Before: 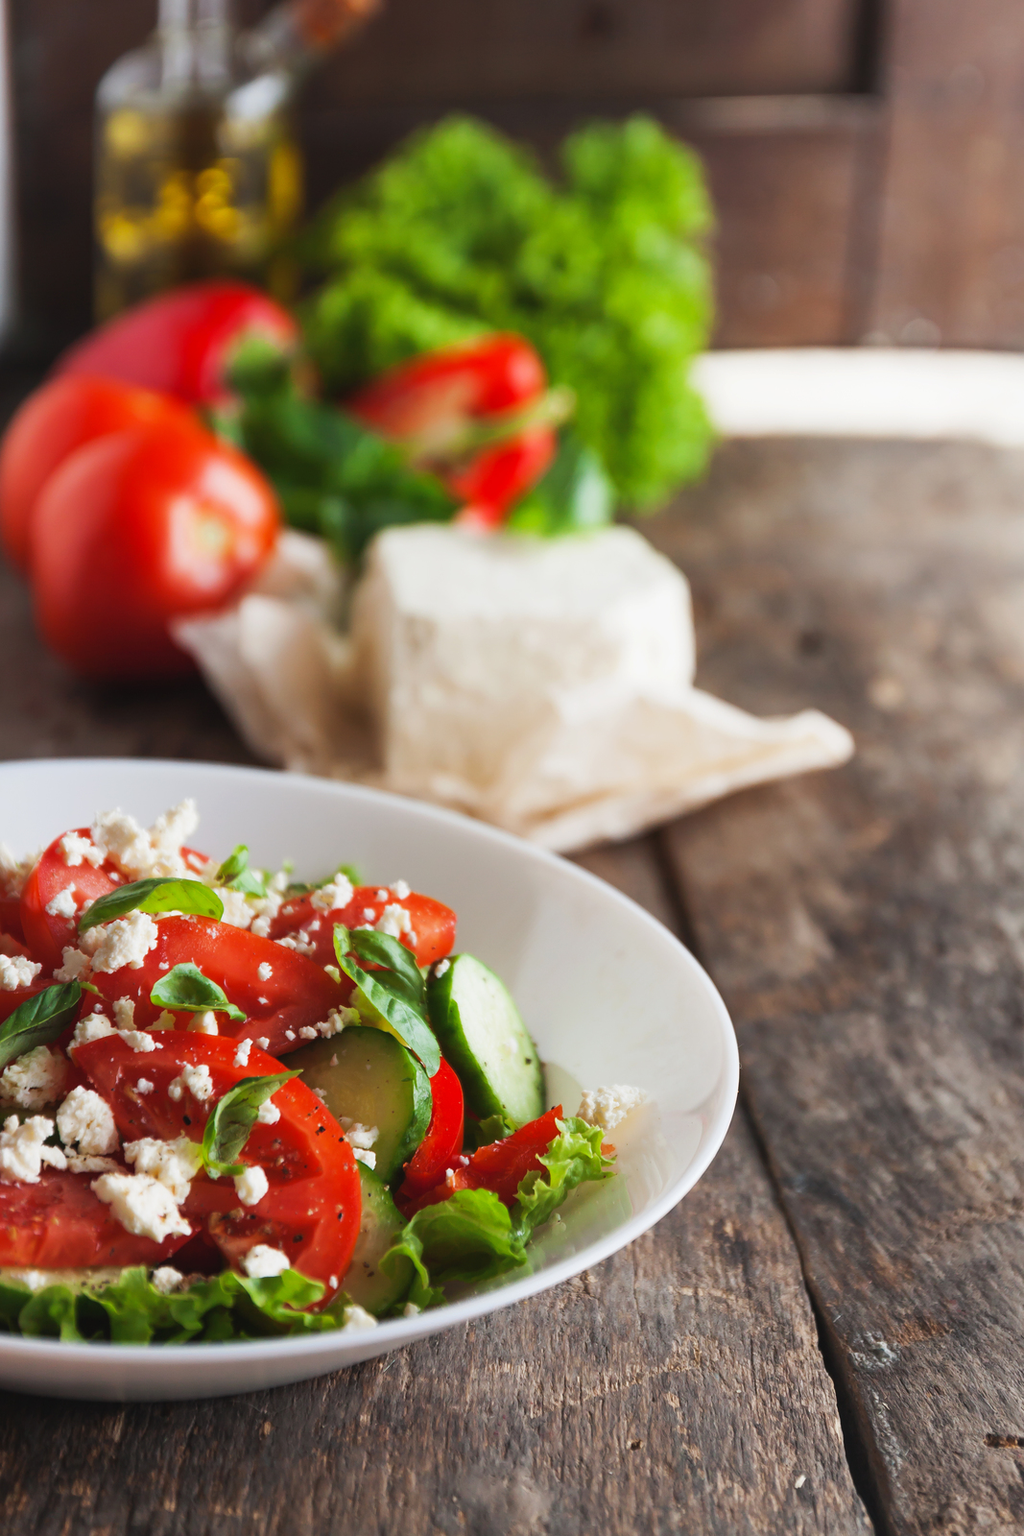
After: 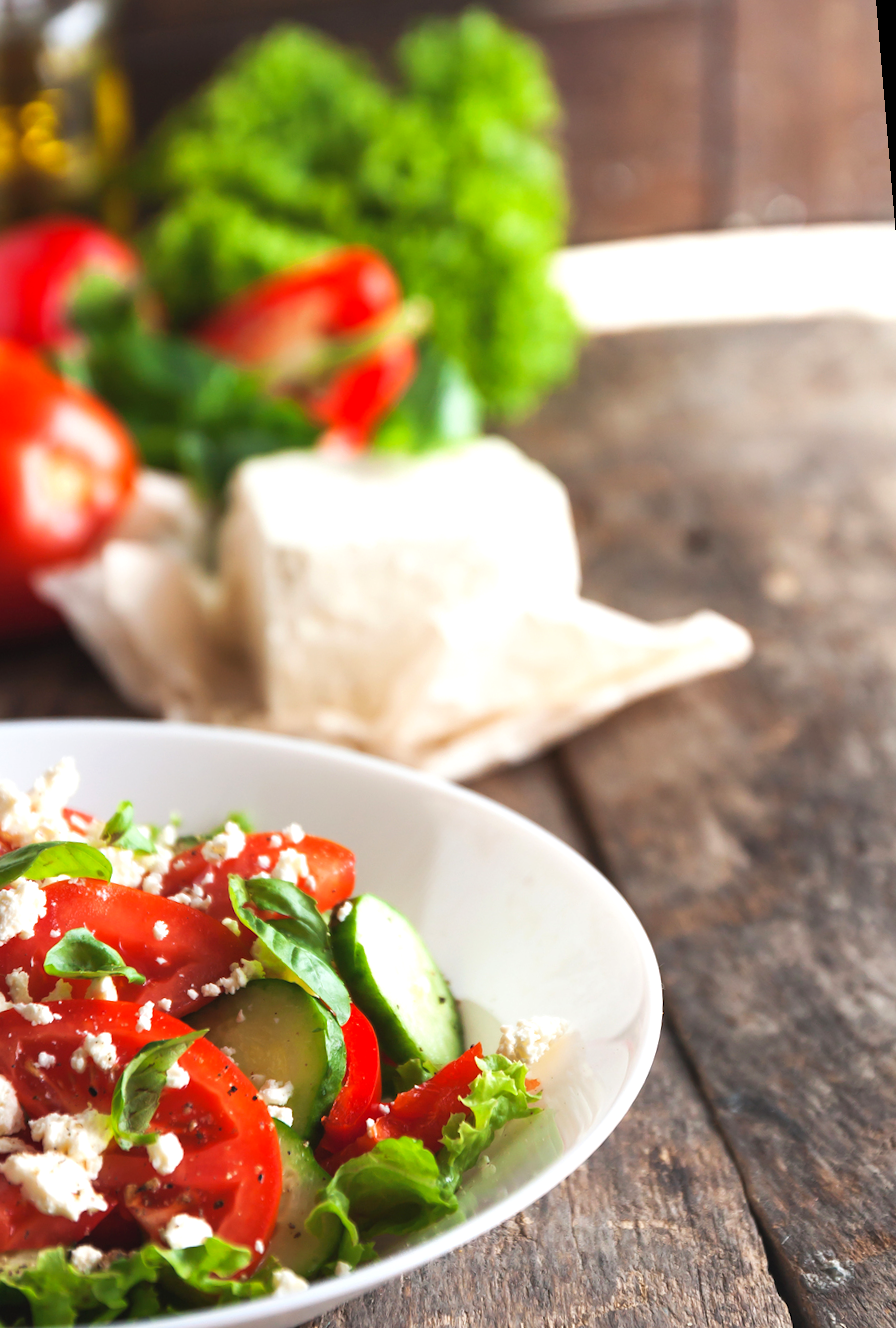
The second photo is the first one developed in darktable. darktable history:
crop: left 16.768%, top 8.653%, right 8.362%, bottom 12.485%
rotate and perspective: rotation -4.86°, automatic cropping off
exposure: black level correction 0.001, exposure 0.5 EV, compensate exposure bias true, compensate highlight preservation false
